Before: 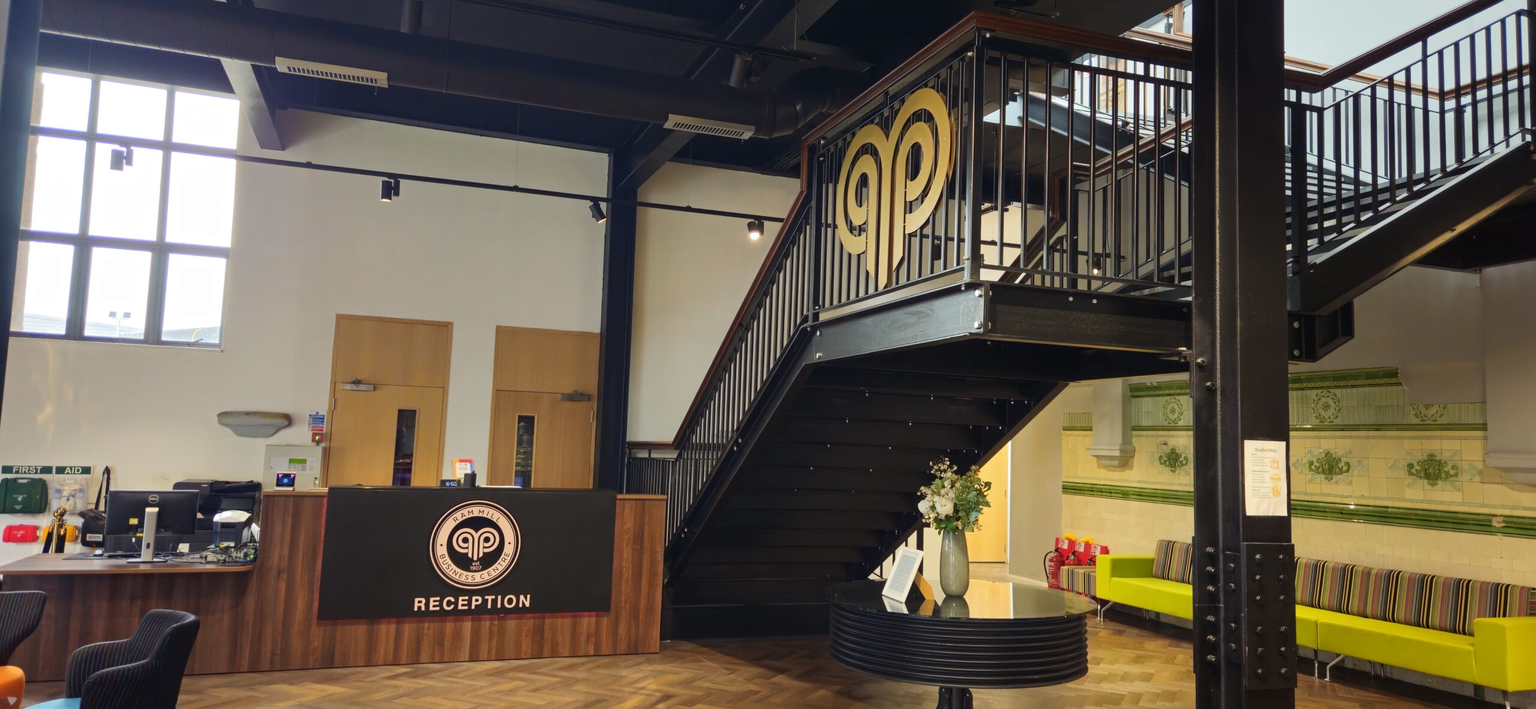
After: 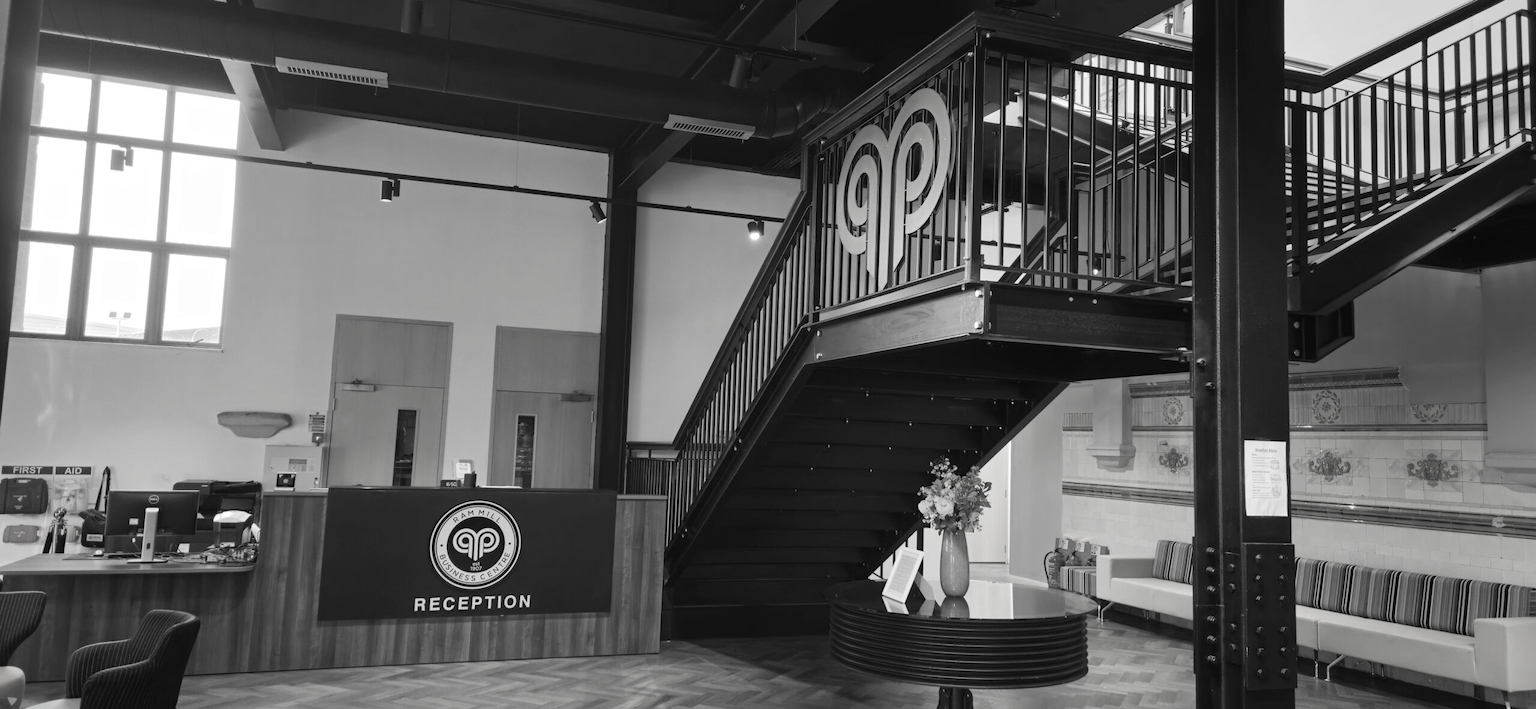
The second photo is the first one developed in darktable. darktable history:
contrast brightness saturation: saturation -0.991
